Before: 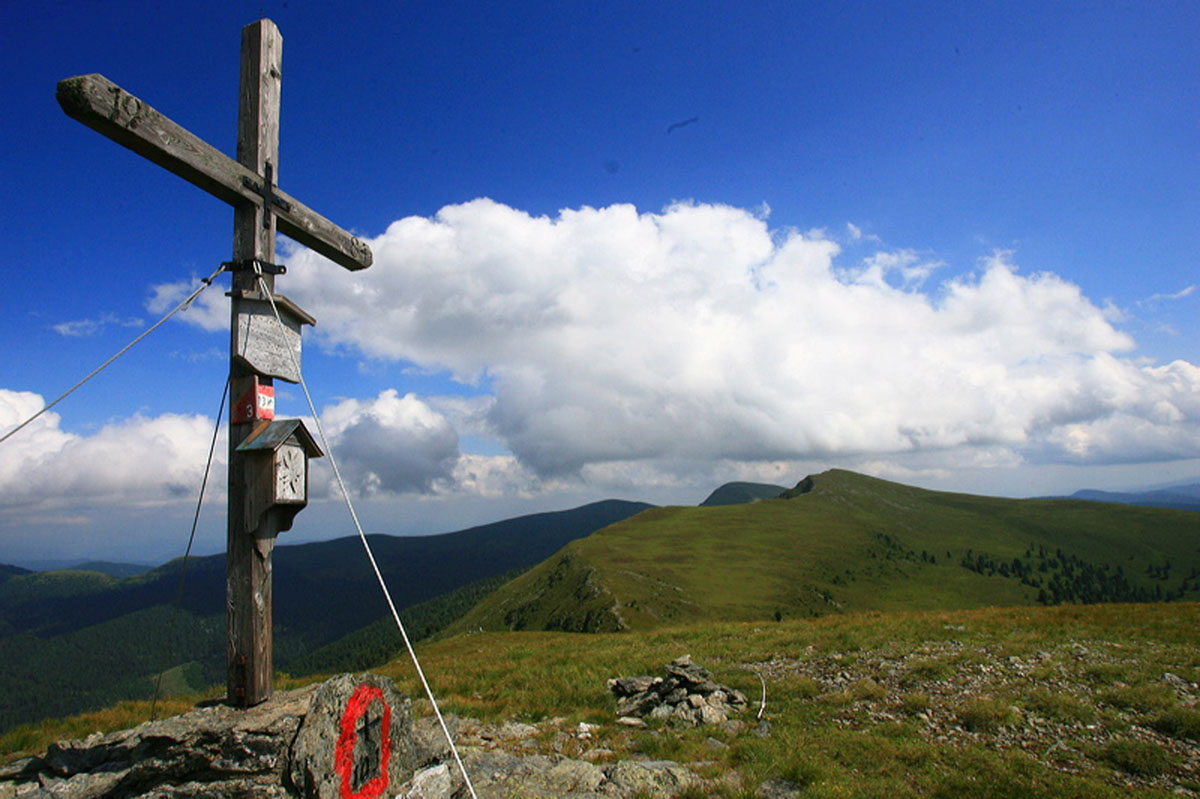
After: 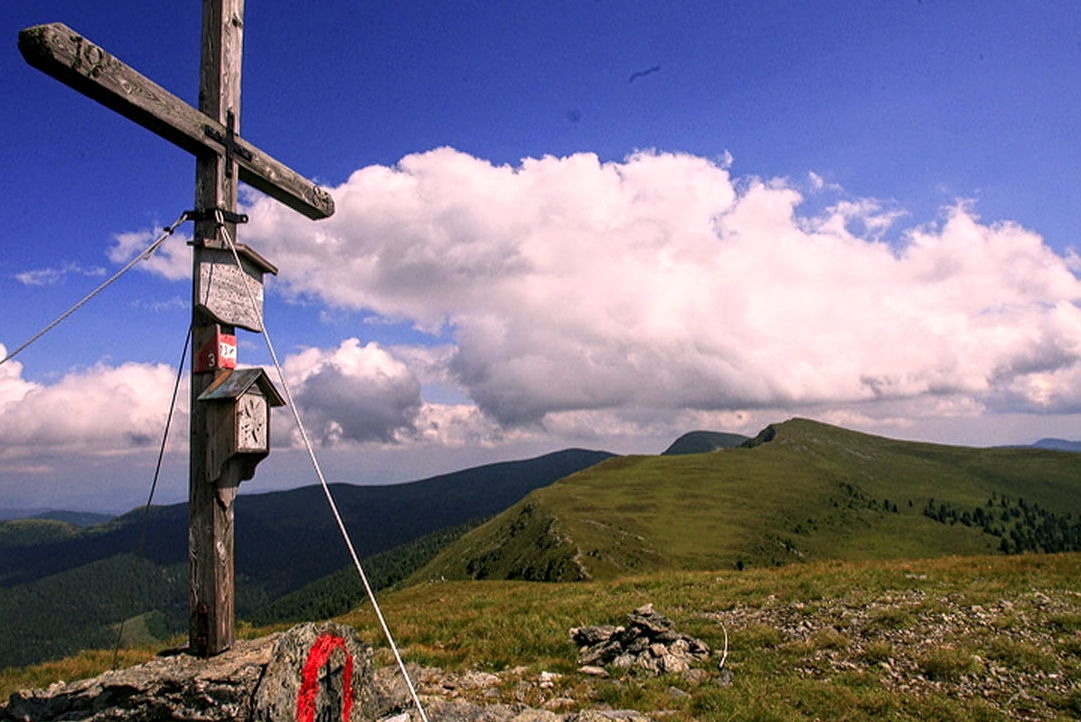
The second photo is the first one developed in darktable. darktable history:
contrast equalizer: octaves 7, y [[0.509, 0.514, 0.523, 0.542, 0.578, 0.603], [0.5 ×6], [0.509, 0.514, 0.523, 0.542, 0.578, 0.603], [0.001, 0.002, 0.003, 0.005, 0.01, 0.013], [0.001, 0.002, 0.003, 0.005, 0.01, 0.013]]
local contrast: on, module defaults
crop: left 3.191%, top 6.423%, right 6.679%, bottom 3.175%
color correction: highlights a* 14.66, highlights b* 4.68
